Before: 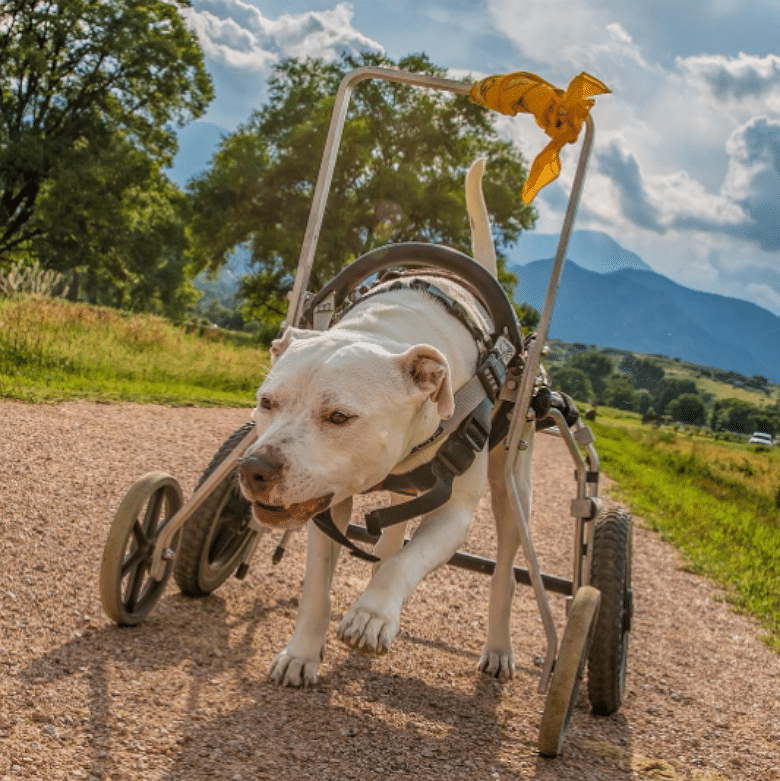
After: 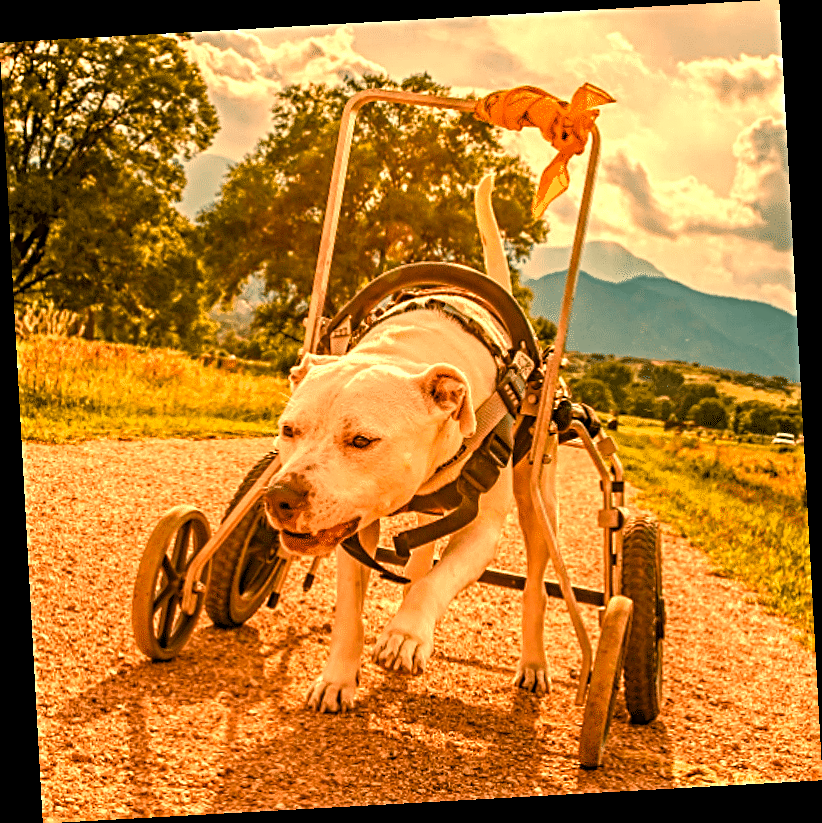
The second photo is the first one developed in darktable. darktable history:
sharpen: radius 4
rotate and perspective: rotation -3.18°, automatic cropping off
color balance rgb: linear chroma grading › shadows -2.2%, linear chroma grading › highlights -15%, linear chroma grading › global chroma -10%, linear chroma grading › mid-tones -10%, perceptual saturation grading › global saturation 45%, perceptual saturation grading › highlights -50%, perceptual saturation grading › shadows 30%, perceptual brilliance grading › global brilliance 18%, global vibrance 45%
white balance: red 1.467, blue 0.684
